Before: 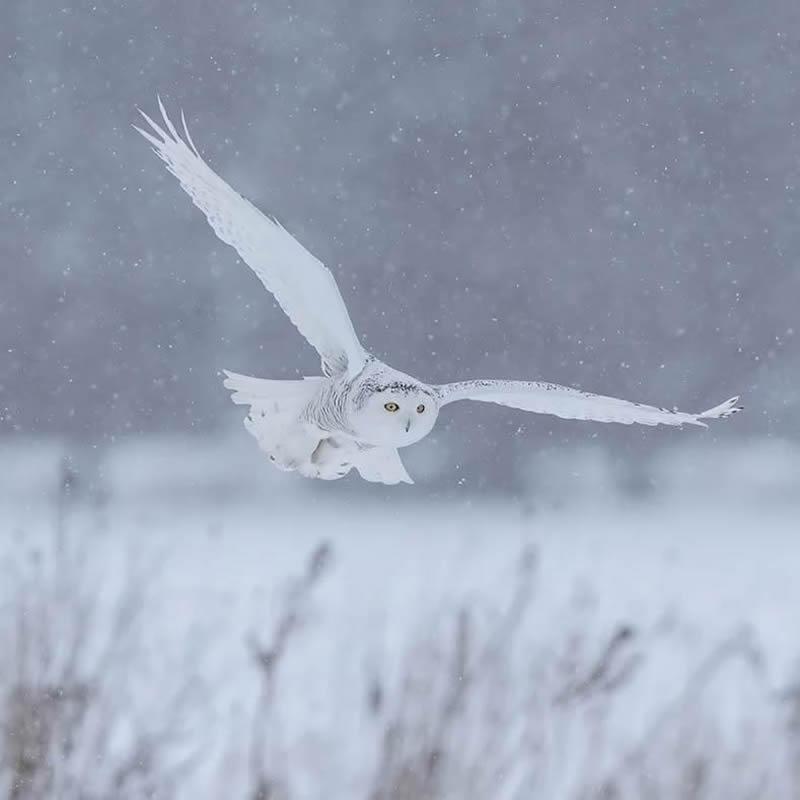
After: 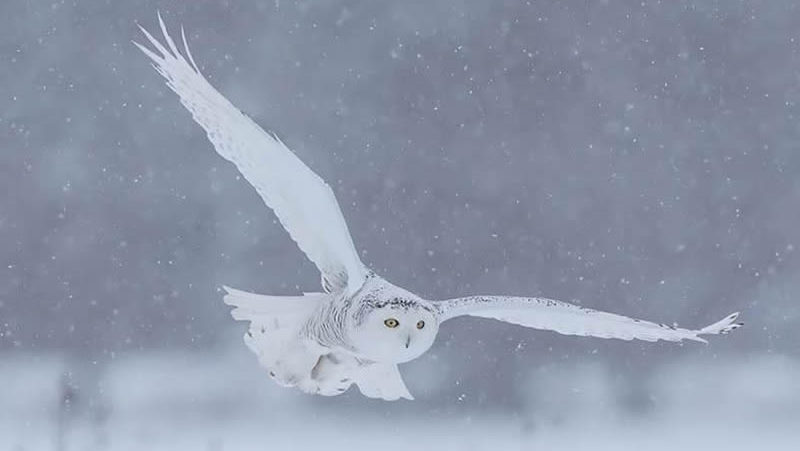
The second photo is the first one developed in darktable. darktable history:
crop and rotate: top 10.561%, bottom 32.976%
